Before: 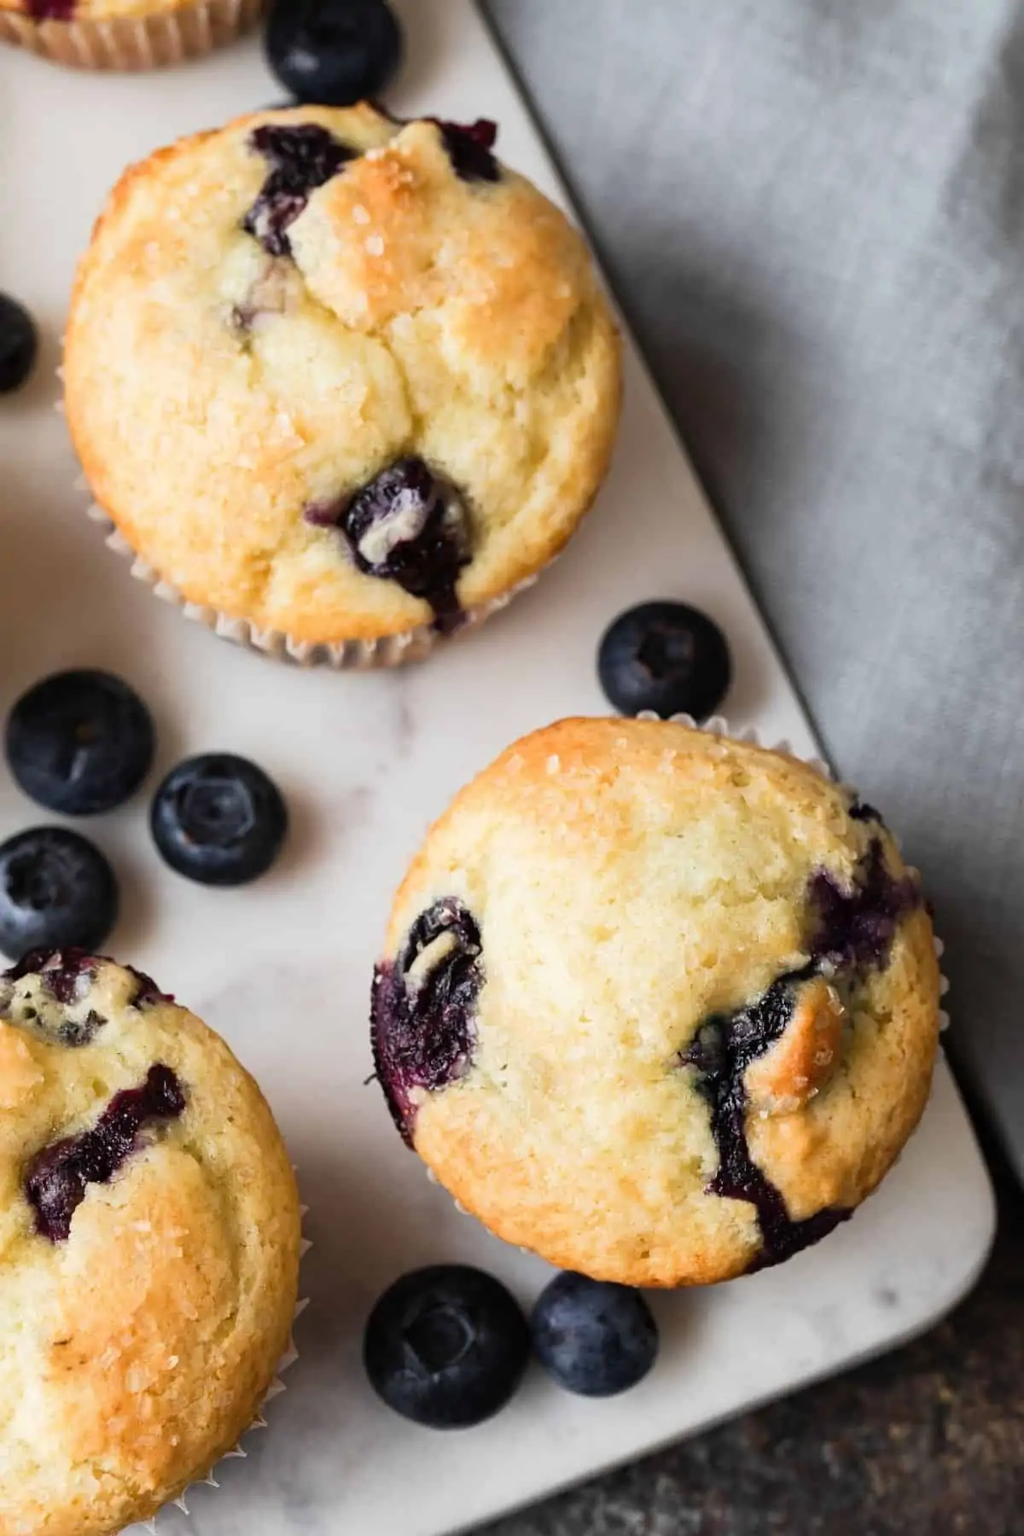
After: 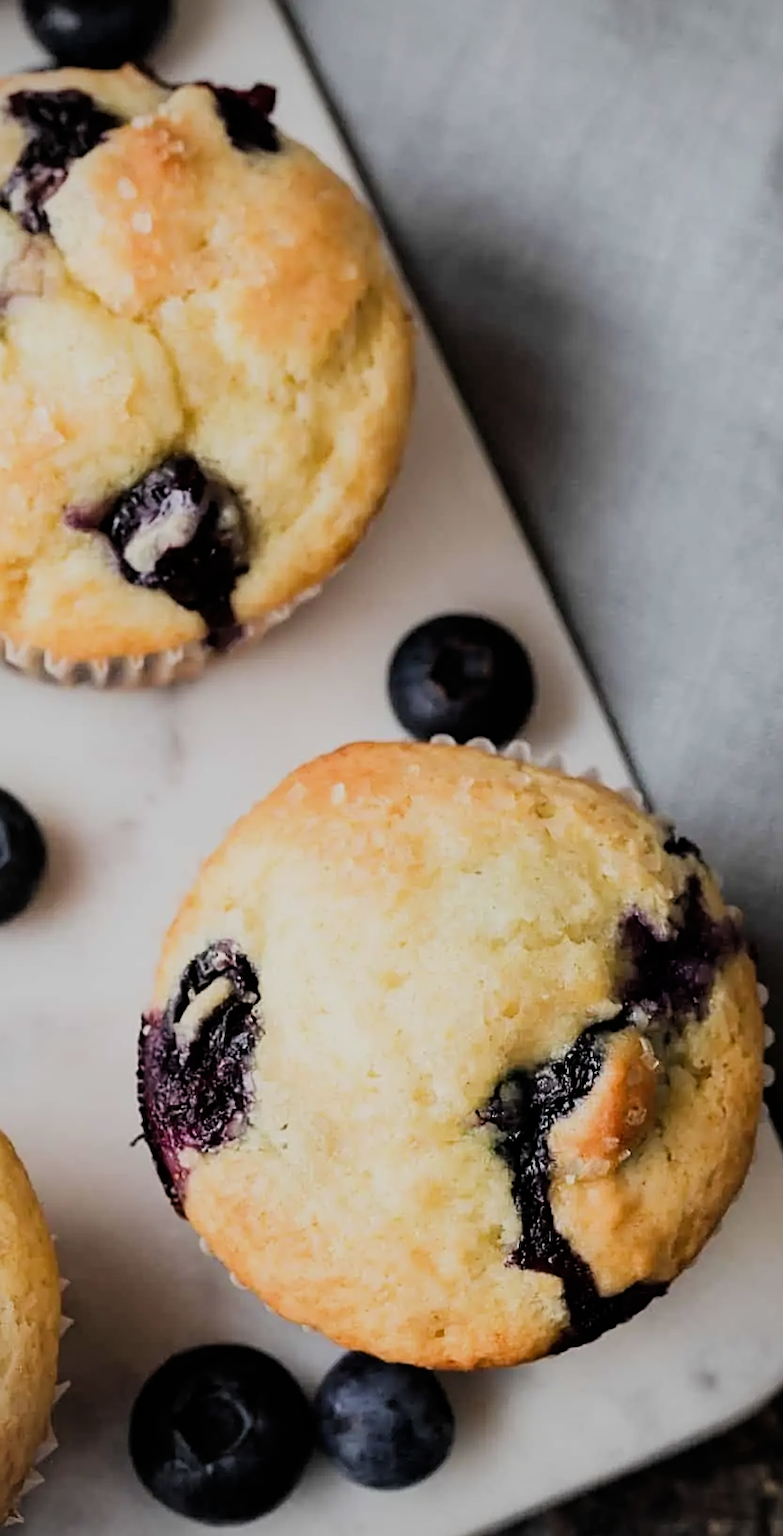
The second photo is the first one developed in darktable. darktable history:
sharpen: on, module defaults
filmic rgb: black relative exposure -7.65 EV, white relative exposure 4.56 EV, hardness 3.61, contrast 1.05
vignetting: fall-off radius 60.92%
crop and rotate: left 24.034%, top 2.838%, right 6.406%, bottom 6.299%
